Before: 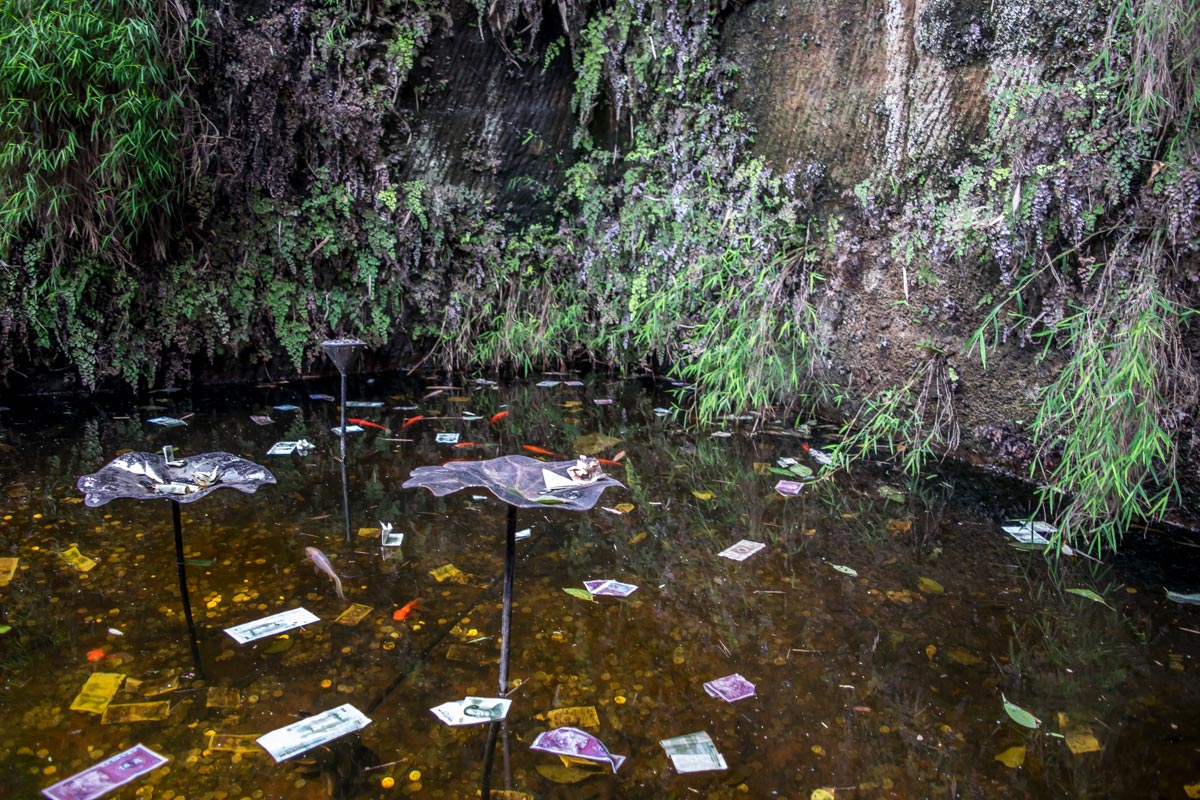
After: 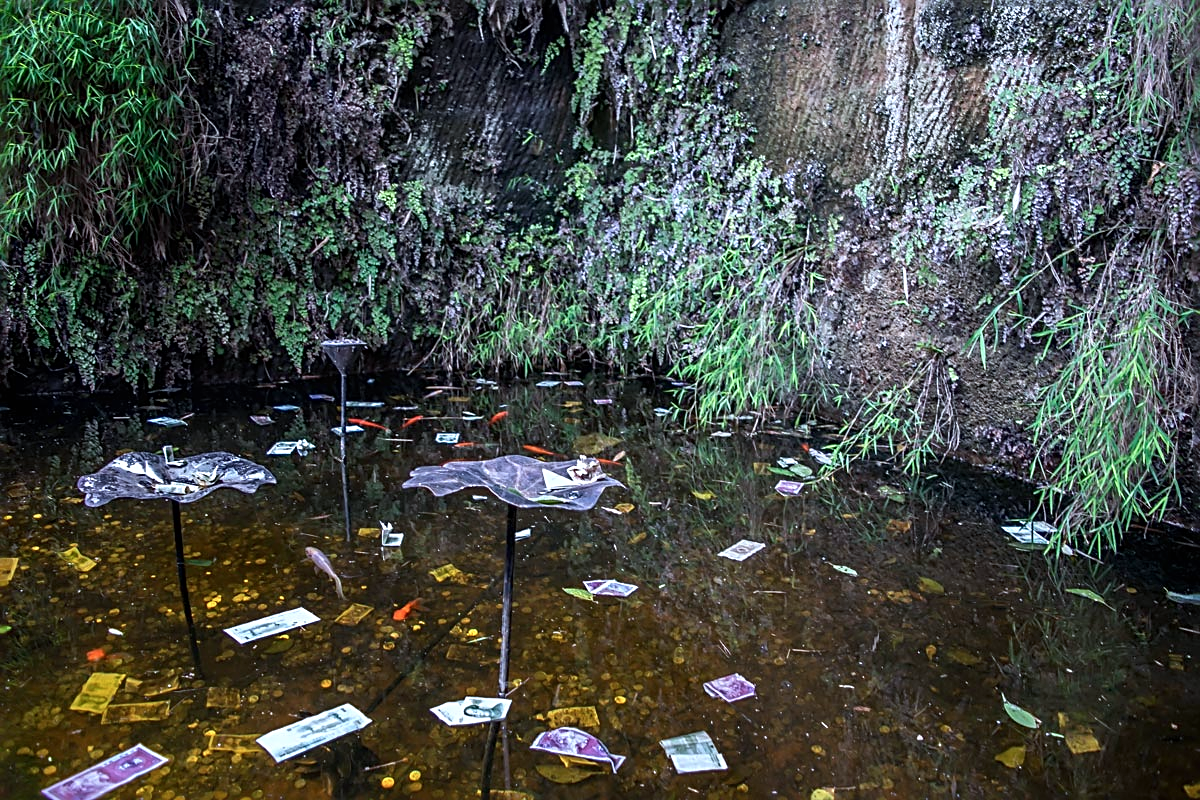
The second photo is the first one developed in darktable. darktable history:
sharpen: radius 2.543, amount 0.636
local contrast: mode bilateral grid, contrast 100, coarseness 100, detail 94%, midtone range 0.2
color calibration: illuminant custom, x 0.368, y 0.373, temperature 4330.32 K
